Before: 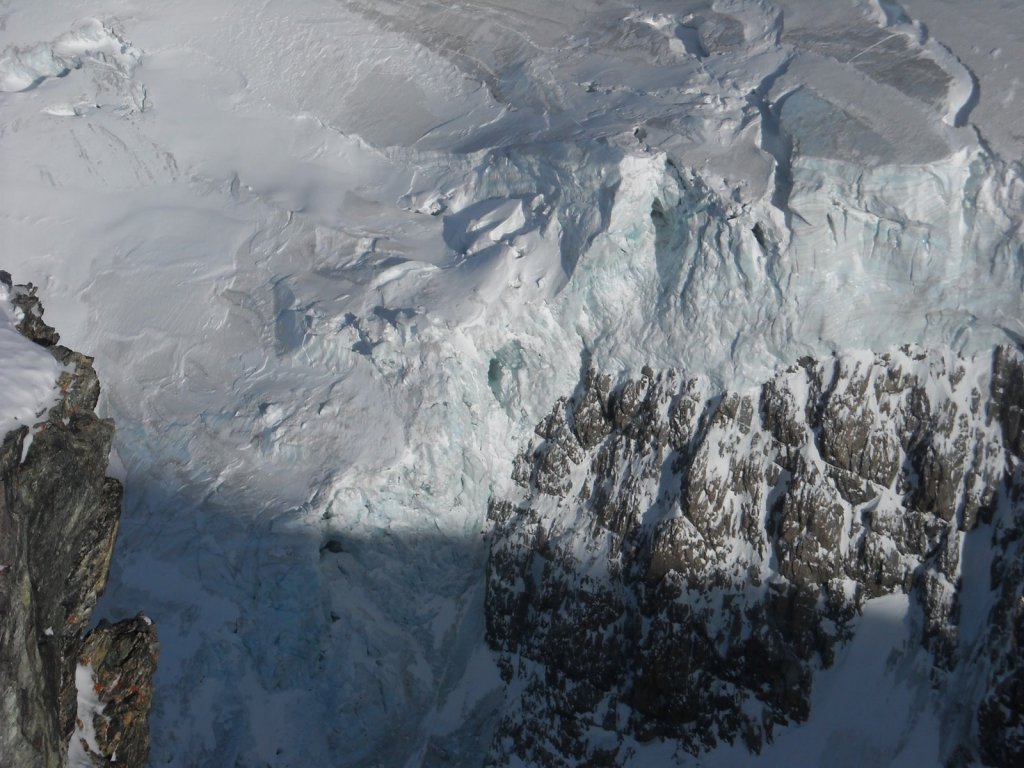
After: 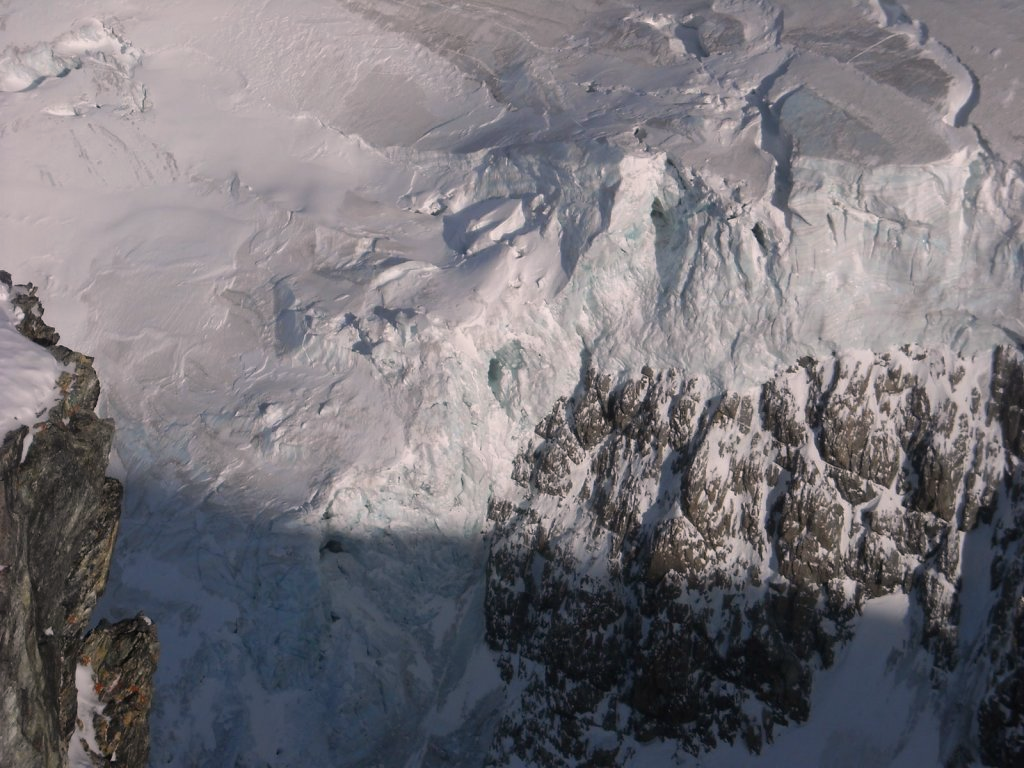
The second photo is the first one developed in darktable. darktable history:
color correction: highlights a* 7.14, highlights b* 4.34
